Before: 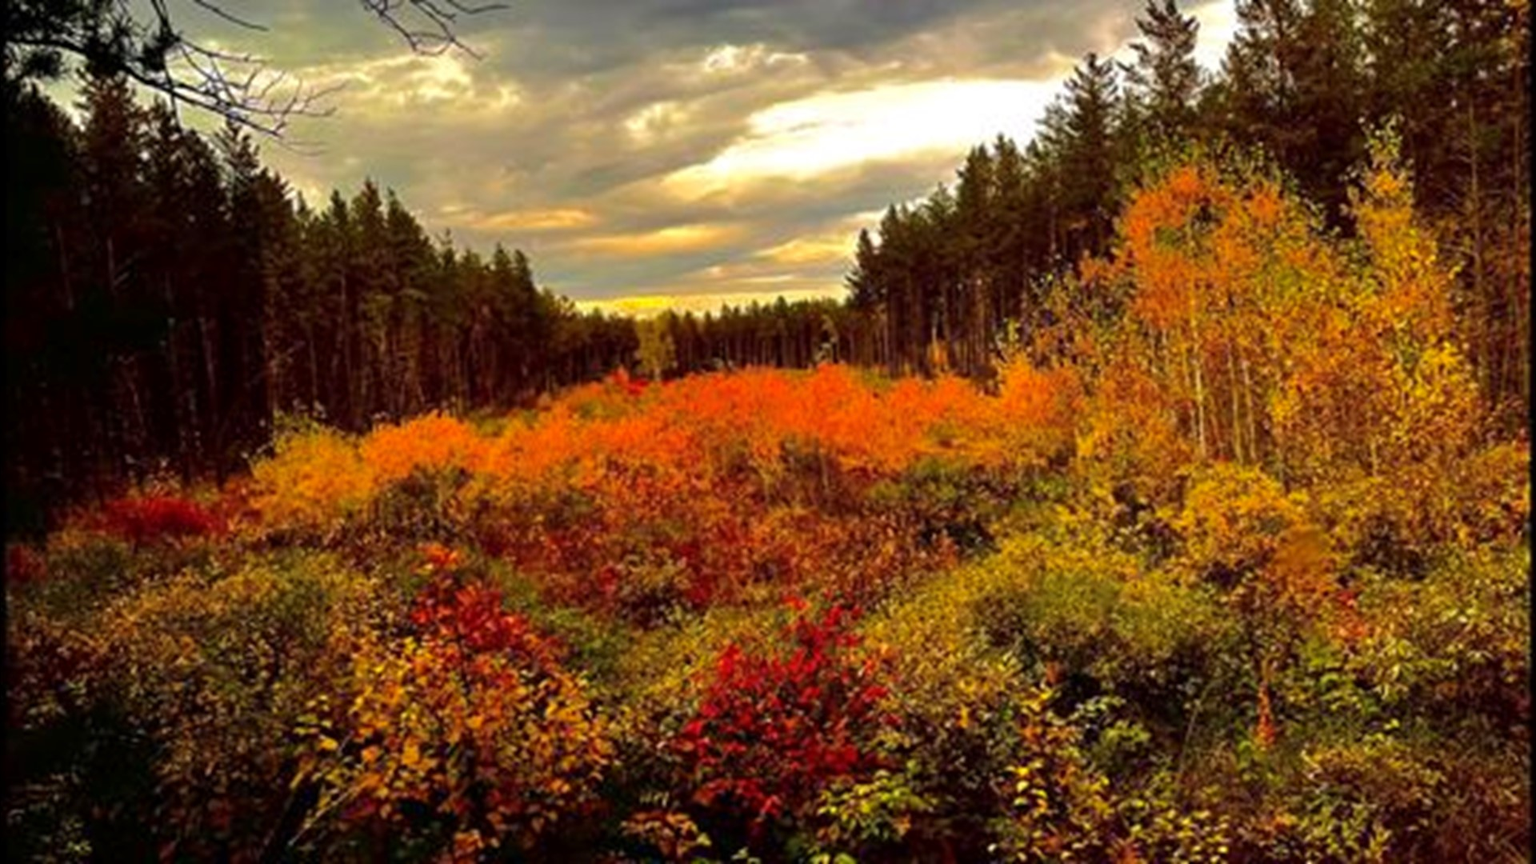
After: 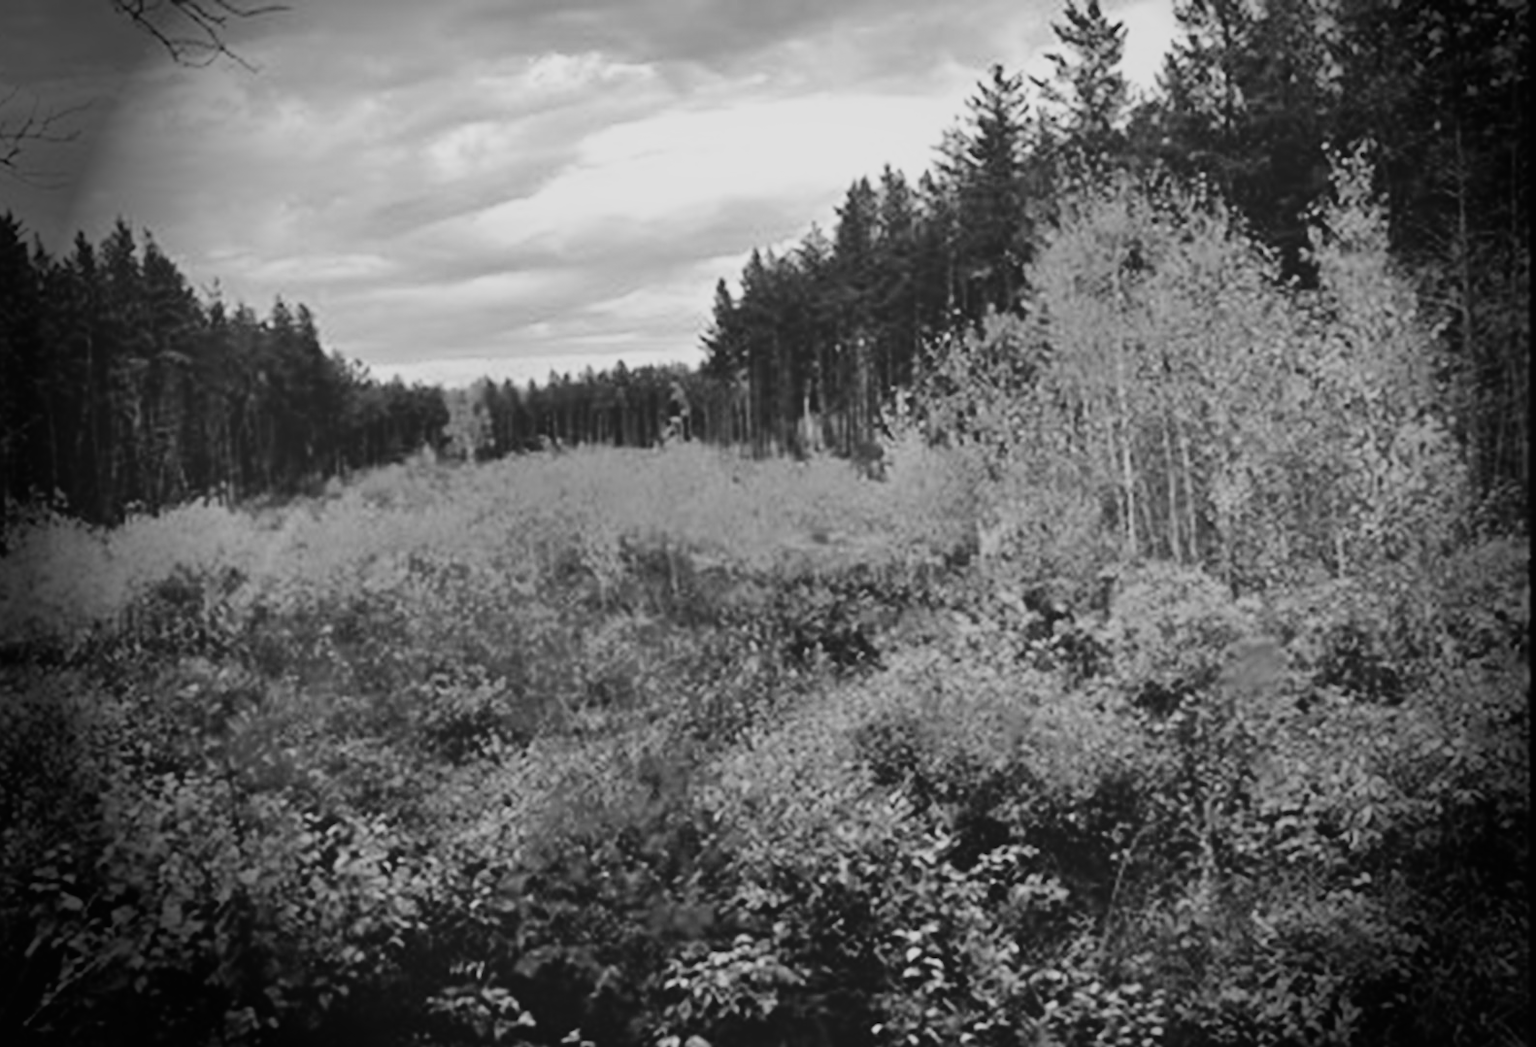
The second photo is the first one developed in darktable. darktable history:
base curve: curves: ch0 [(0, 0) (0.028, 0.03) (0.121, 0.232) (0.46, 0.748) (0.859, 0.968) (1, 1)], preserve colors none
crop: left 17.582%, bottom 0.031%
vignetting: fall-off start 76.42%, fall-off radius 27.36%, brightness -0.872, center (0.037, -0.09), width/height ratio 0.971
sharpen: on, module defaults
local contrast: detail 69%
monochrome: on, module defaults
